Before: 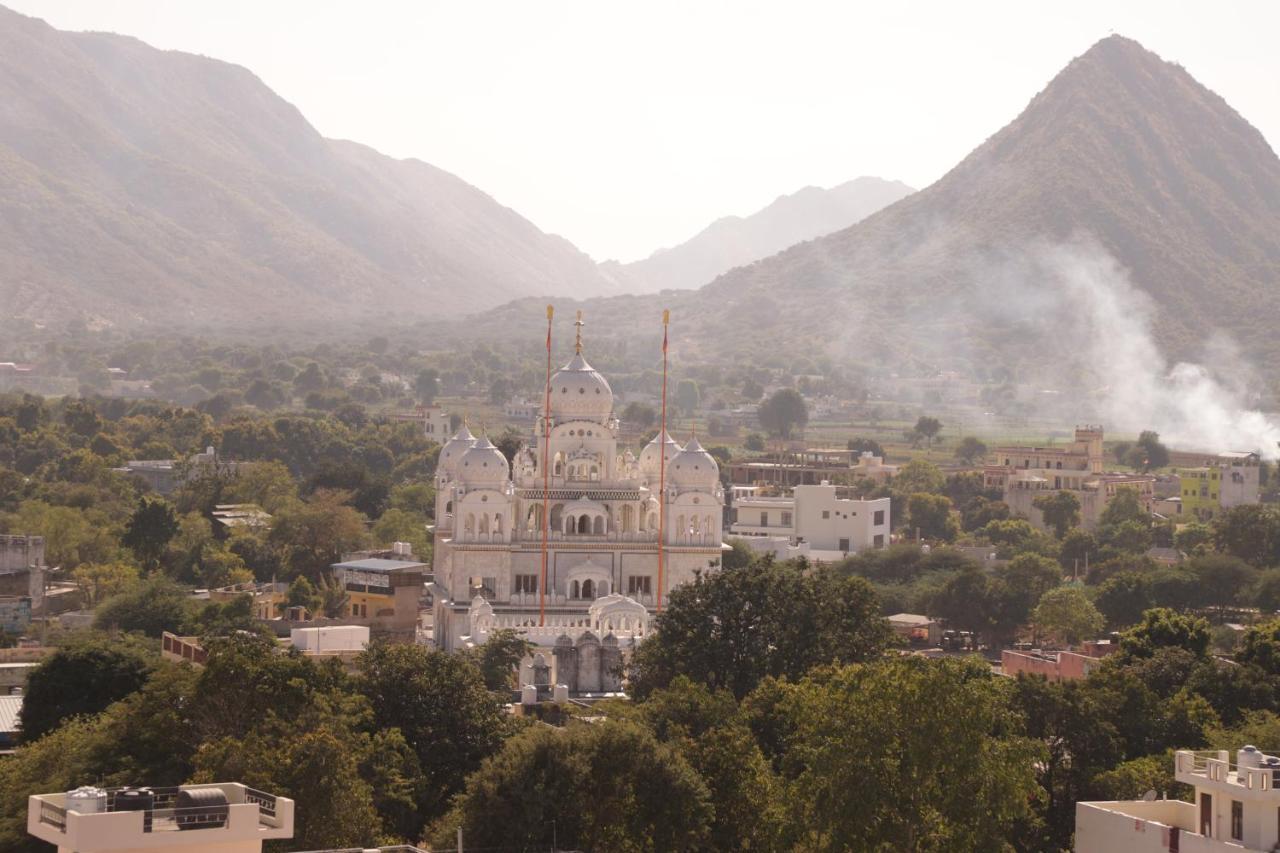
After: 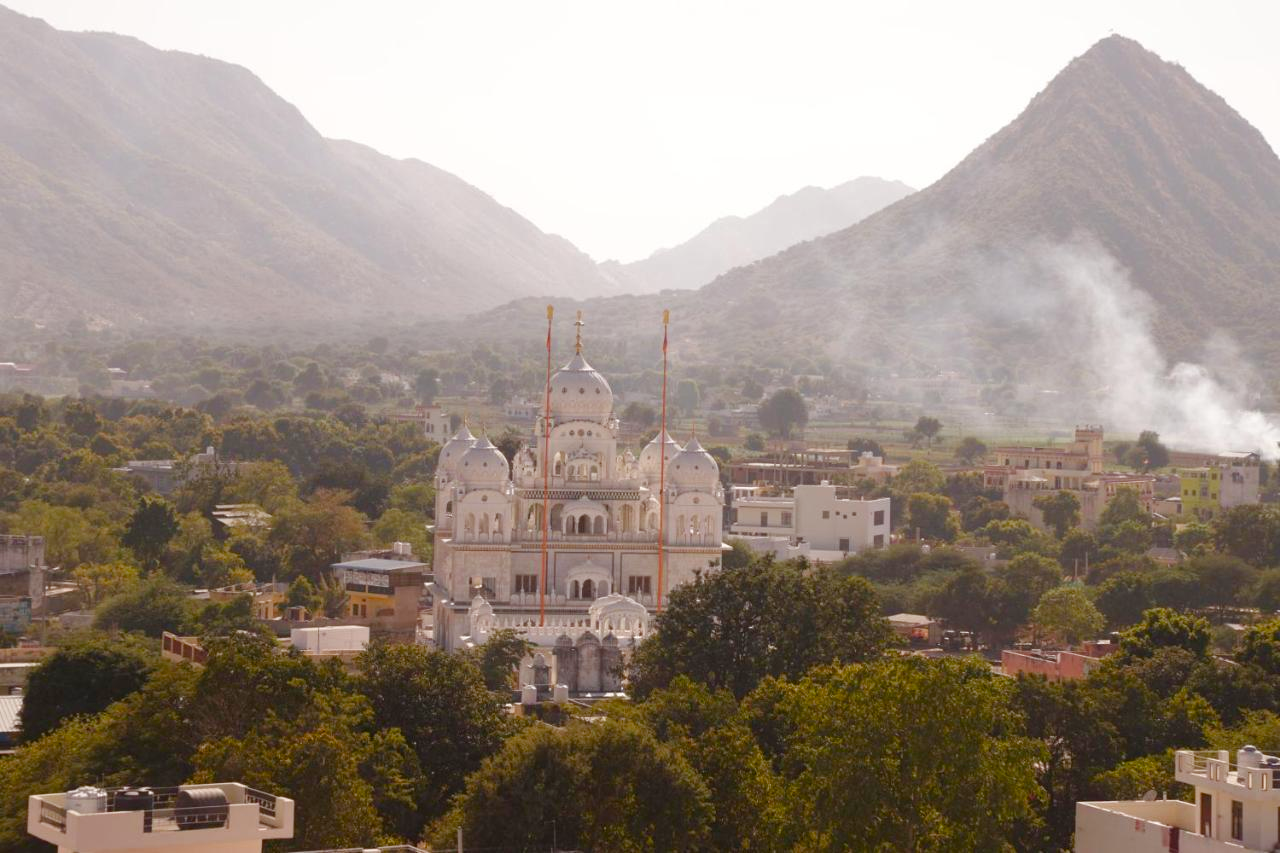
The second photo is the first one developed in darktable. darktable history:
color balance rgb: linear chroma grading › global chroma 15.49%, perceptual saturation grading › global saturation 0.199%, perceptual saturation grading › highlights -33.664%, perceptual saturation grading › mid-tones 15.064%, perceptual saturation grading › shadows 47.824%
